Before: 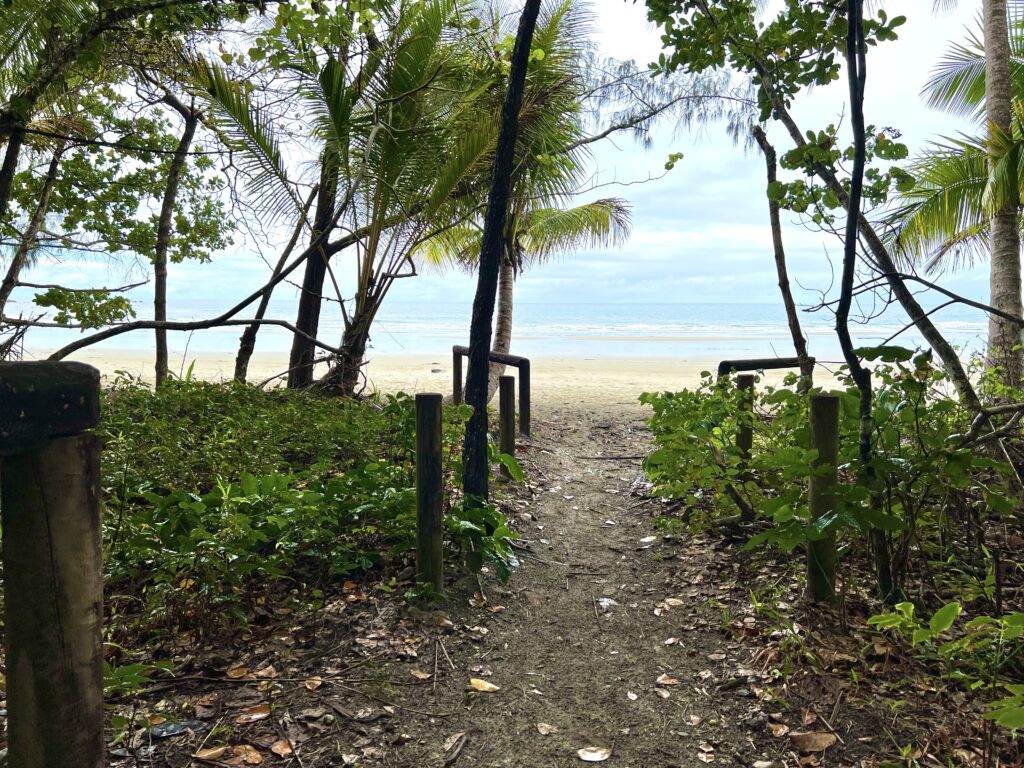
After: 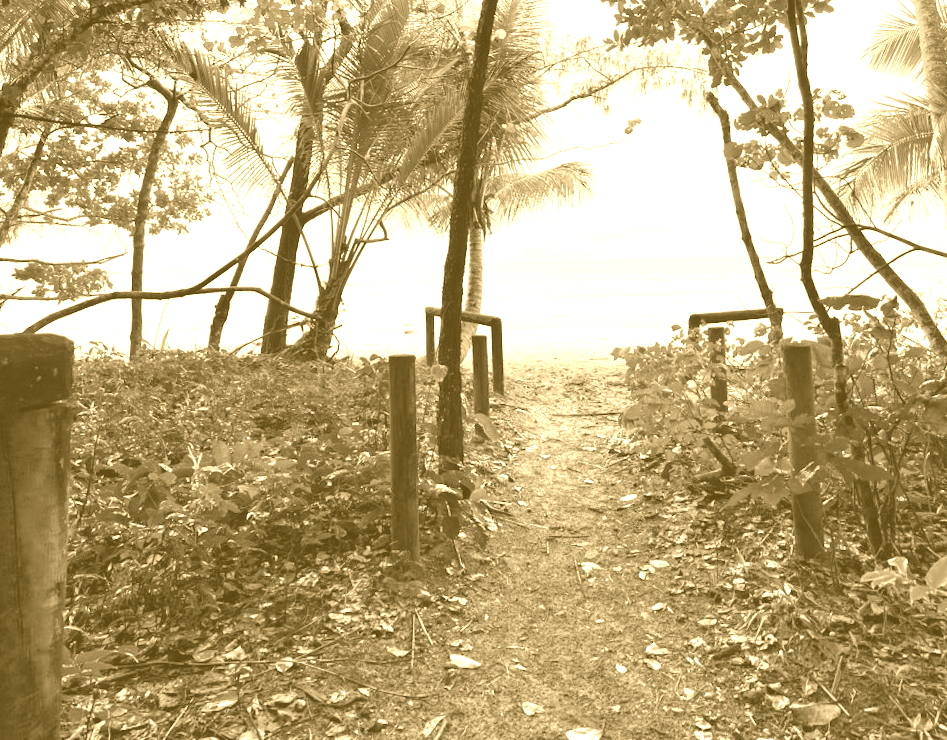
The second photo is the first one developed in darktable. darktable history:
colorize: hue 36°, source mix 100%
rotate and perspective: rotation -1.68°, lens shift (vertical) -0.146, crop left 0.049, crop right 0.912, crop top 0.032, crop bottom 0.96
